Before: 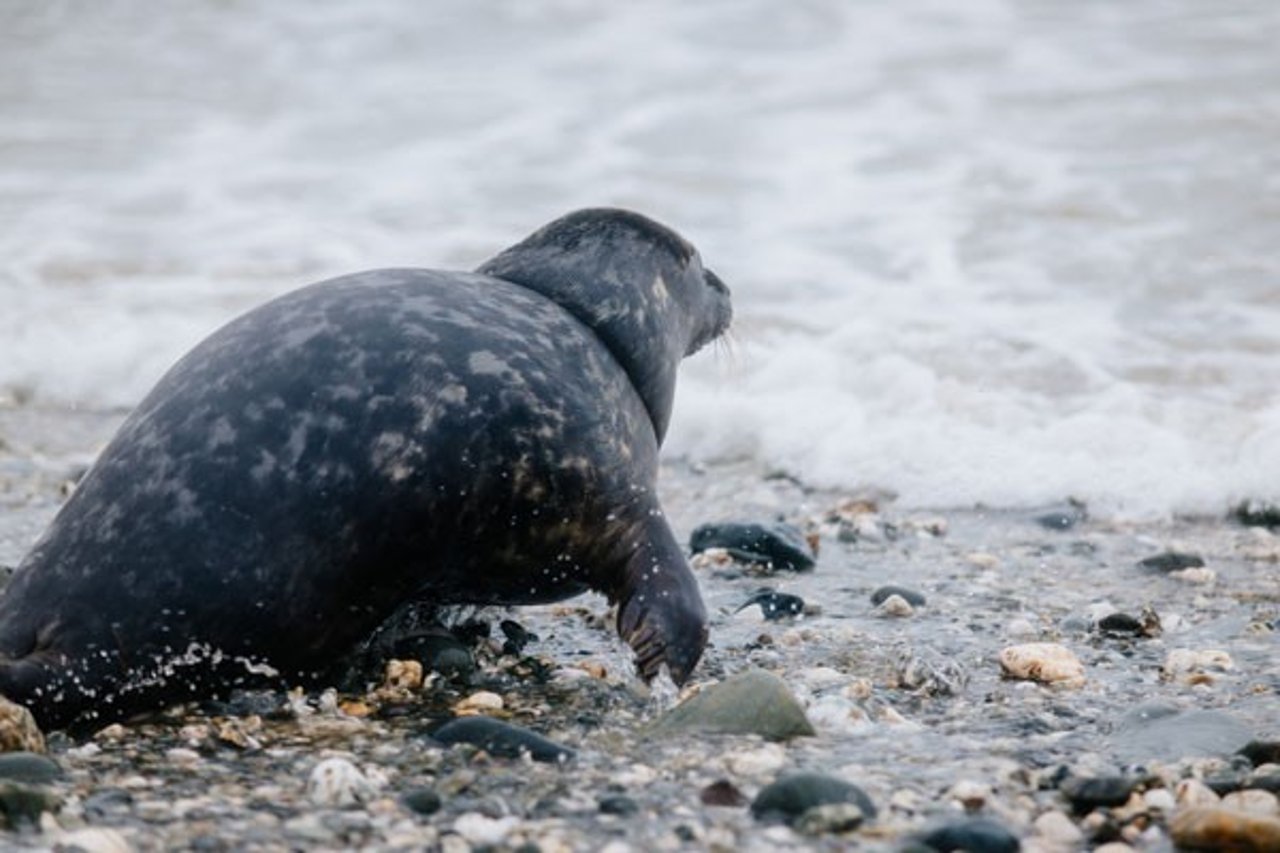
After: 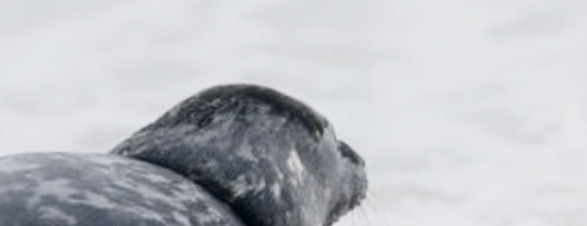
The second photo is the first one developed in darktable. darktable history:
rotate and perspective: rotation -2.29°, automatic cropping off
crop: left 28.64%, top 16.832%, right 26.637%, bottom 58.055%
tone curve: curves: ch0 [(0, 0) (0.078, 0.029) (0.265, 0.241) (0.507, 0.56) (0.744, 0.826) (1, 0.948)]; ch1 [(0, 0) (0.346, 0.307) (0.418, 0.383) (0.46, 0.439) (0.482, 0.493) (0.502, 0.5) (0.517, 0.506) (0.55, 0.557) (0.601, 0.637) (0.666, 0.7) (1, 1)]; ch2 [(0, 0) (0.346, 0.34) (0.431, 0.45) (0.485, 0.494) (0.5, 0.498) (0.508, 0.499) (0.532, 0.546) (0.579, 0.628) (0.625, 0.668) (1, 1)], color space Lab, independent channels, preserve colors none
